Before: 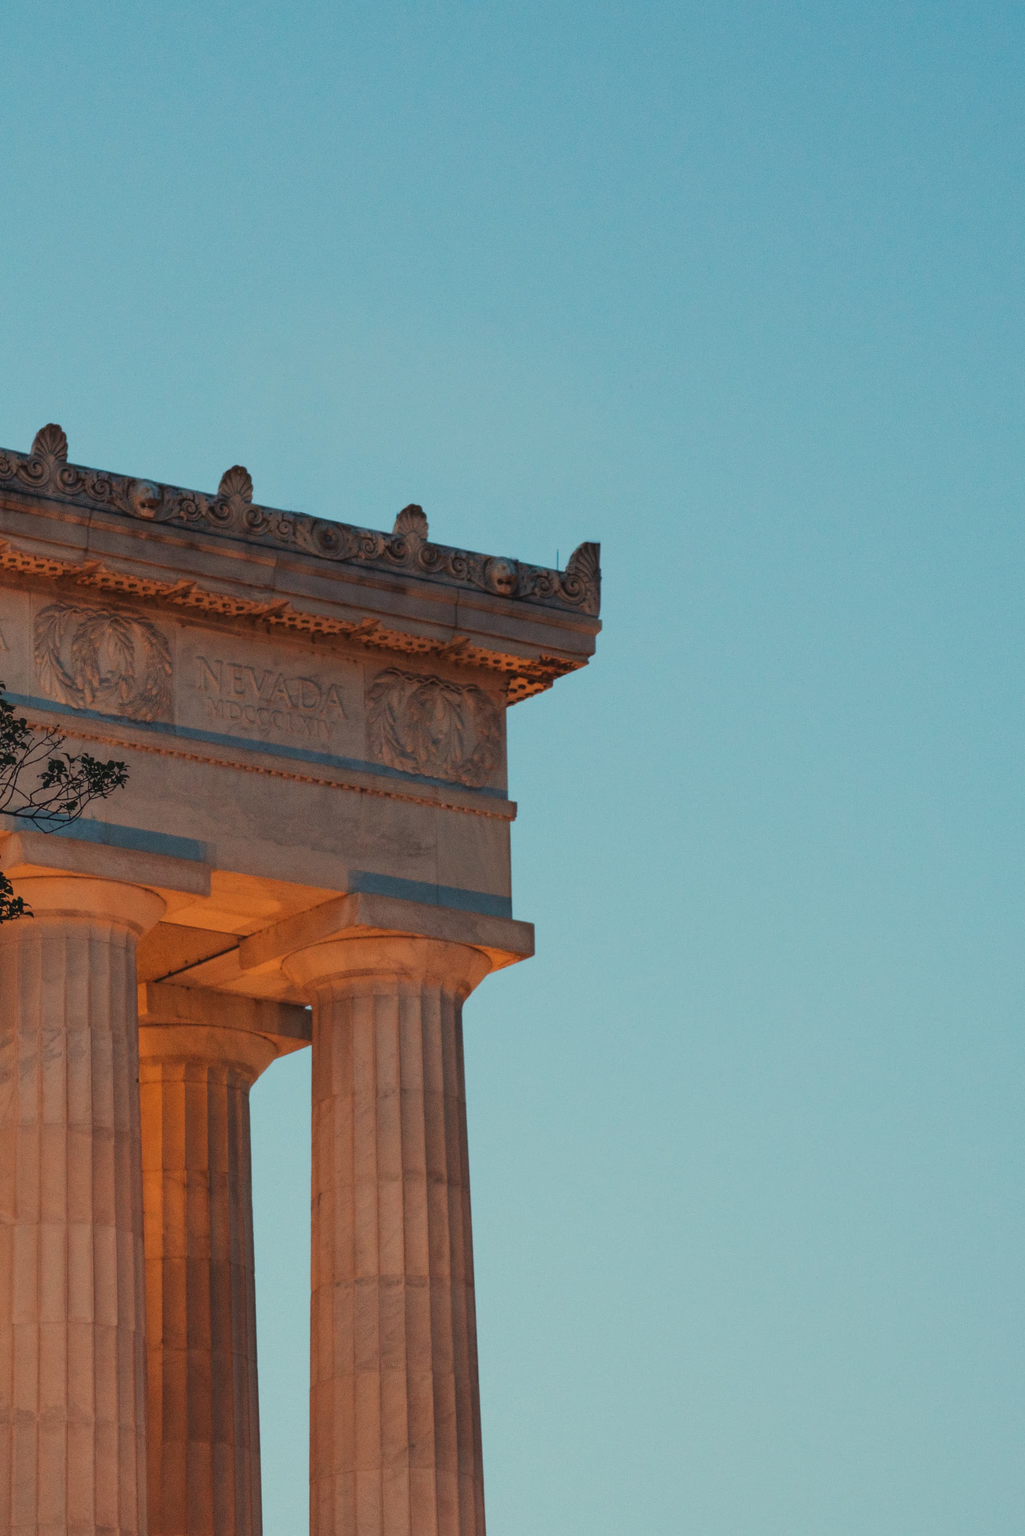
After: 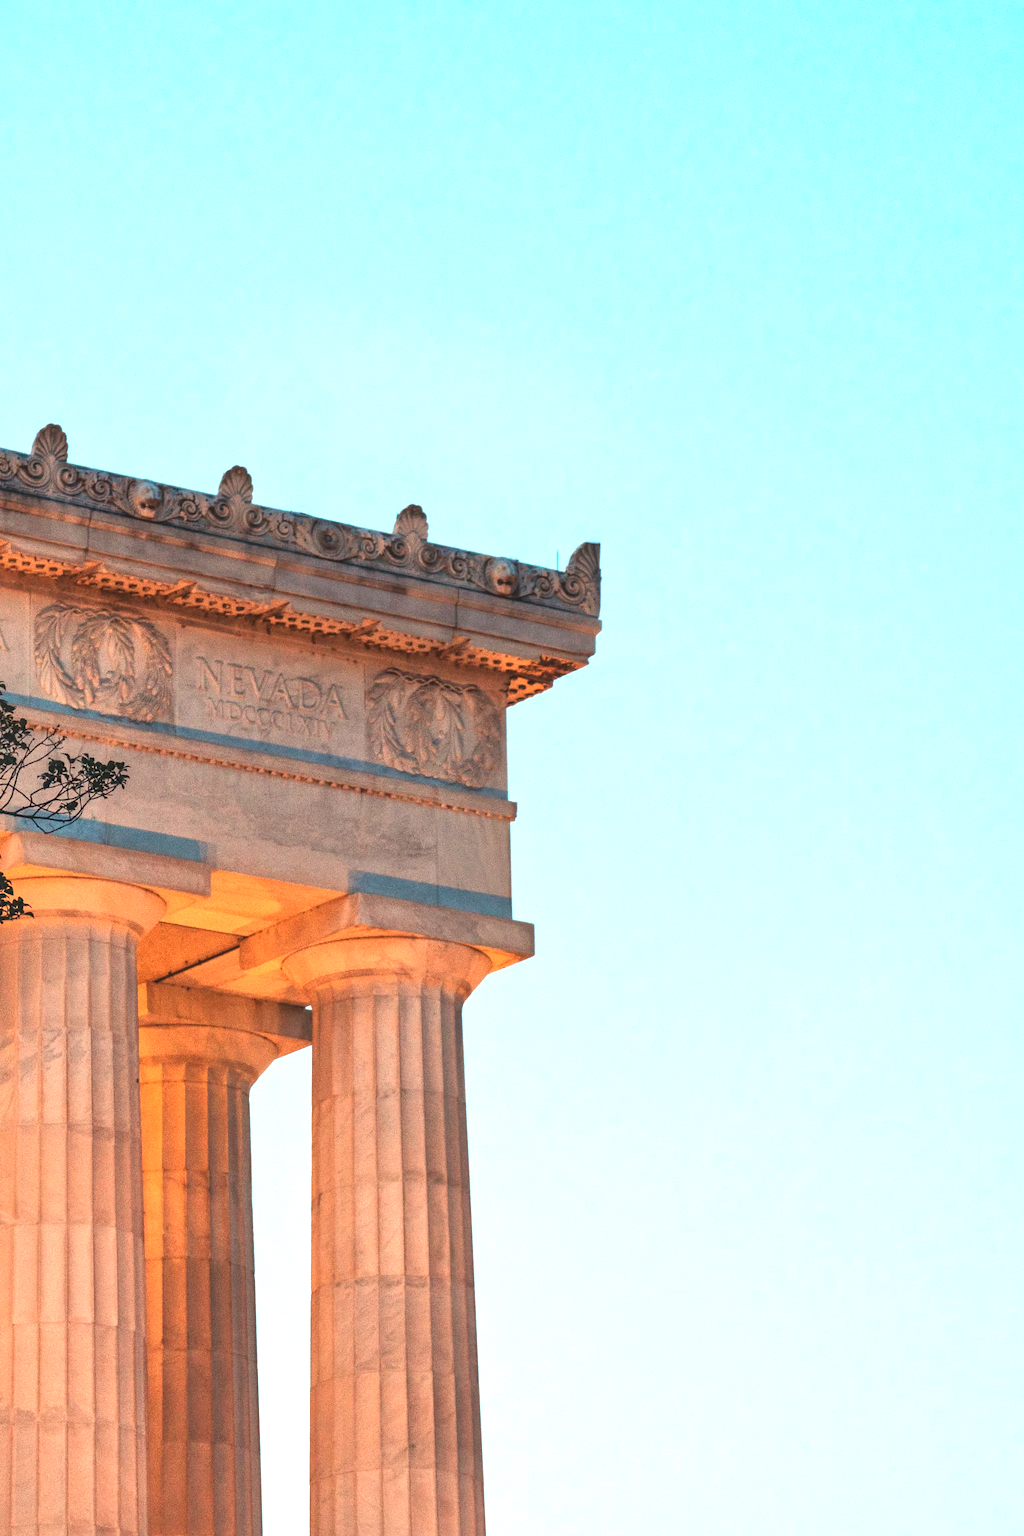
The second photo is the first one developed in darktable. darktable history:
local contrast: mode bilateral grid, contrast 25, coarseness 50, detail 123%, midtone range 0.2
exposure: black level correction 0, exposure 1.6 EV, compensate exposure bias true, compensate highlight preservation false
